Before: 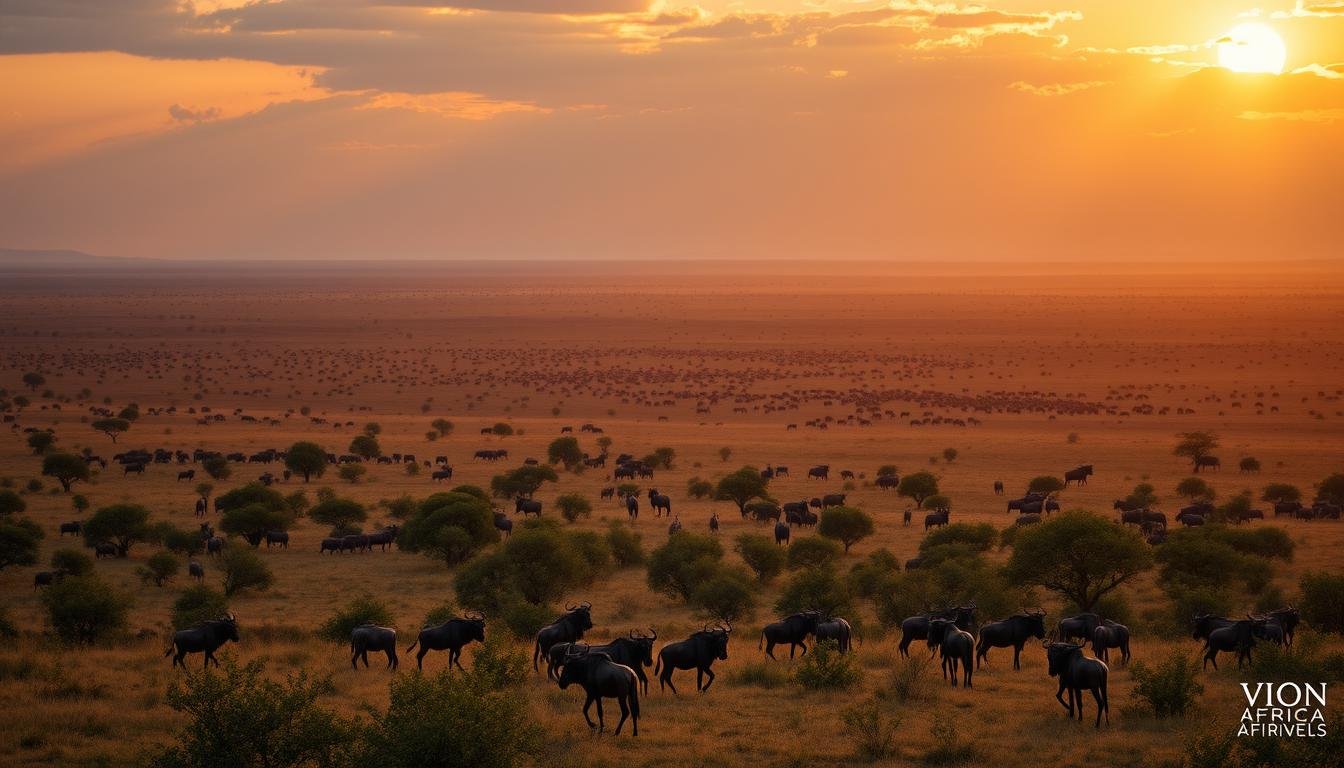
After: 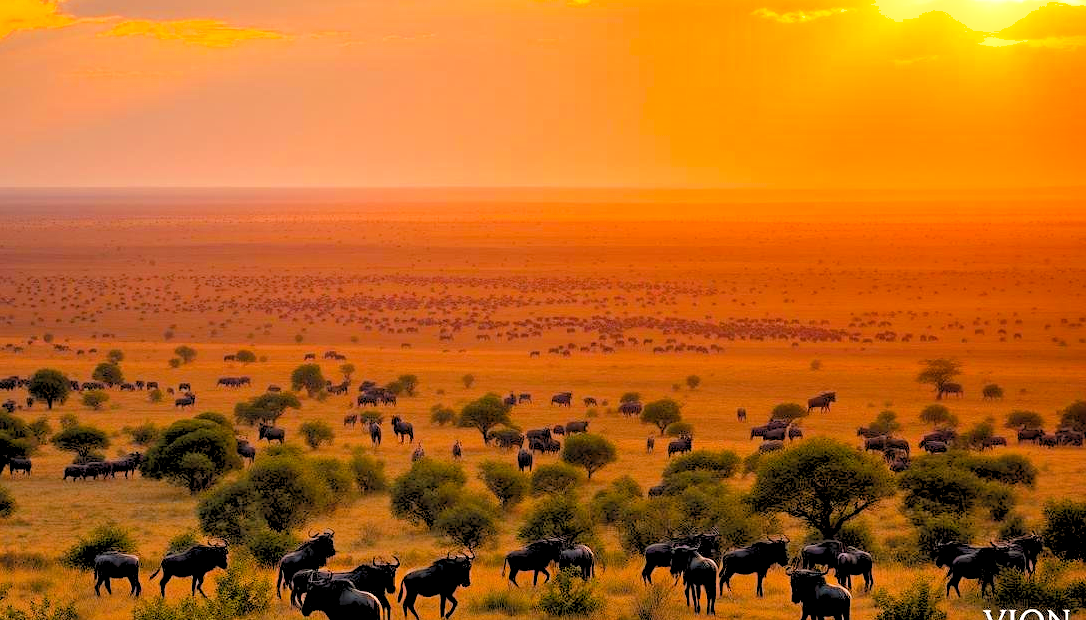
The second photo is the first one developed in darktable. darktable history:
rgb levels: preserve colors sum RGB, levels [[0.038, 0.433, 0.934], [0, 0.5, 1], [0, 0.5, 1]]
exposure: black level correction 0, exposure 1 EV, compensate highlight preservation false
crop: left 19.159%, top 9.58%, bottom 9.58%
color balance rgb: perceptual saturation grading › global saturation 25%, global vibrance 20%
shadows and highlights: shadows 60, soften with gaussian
